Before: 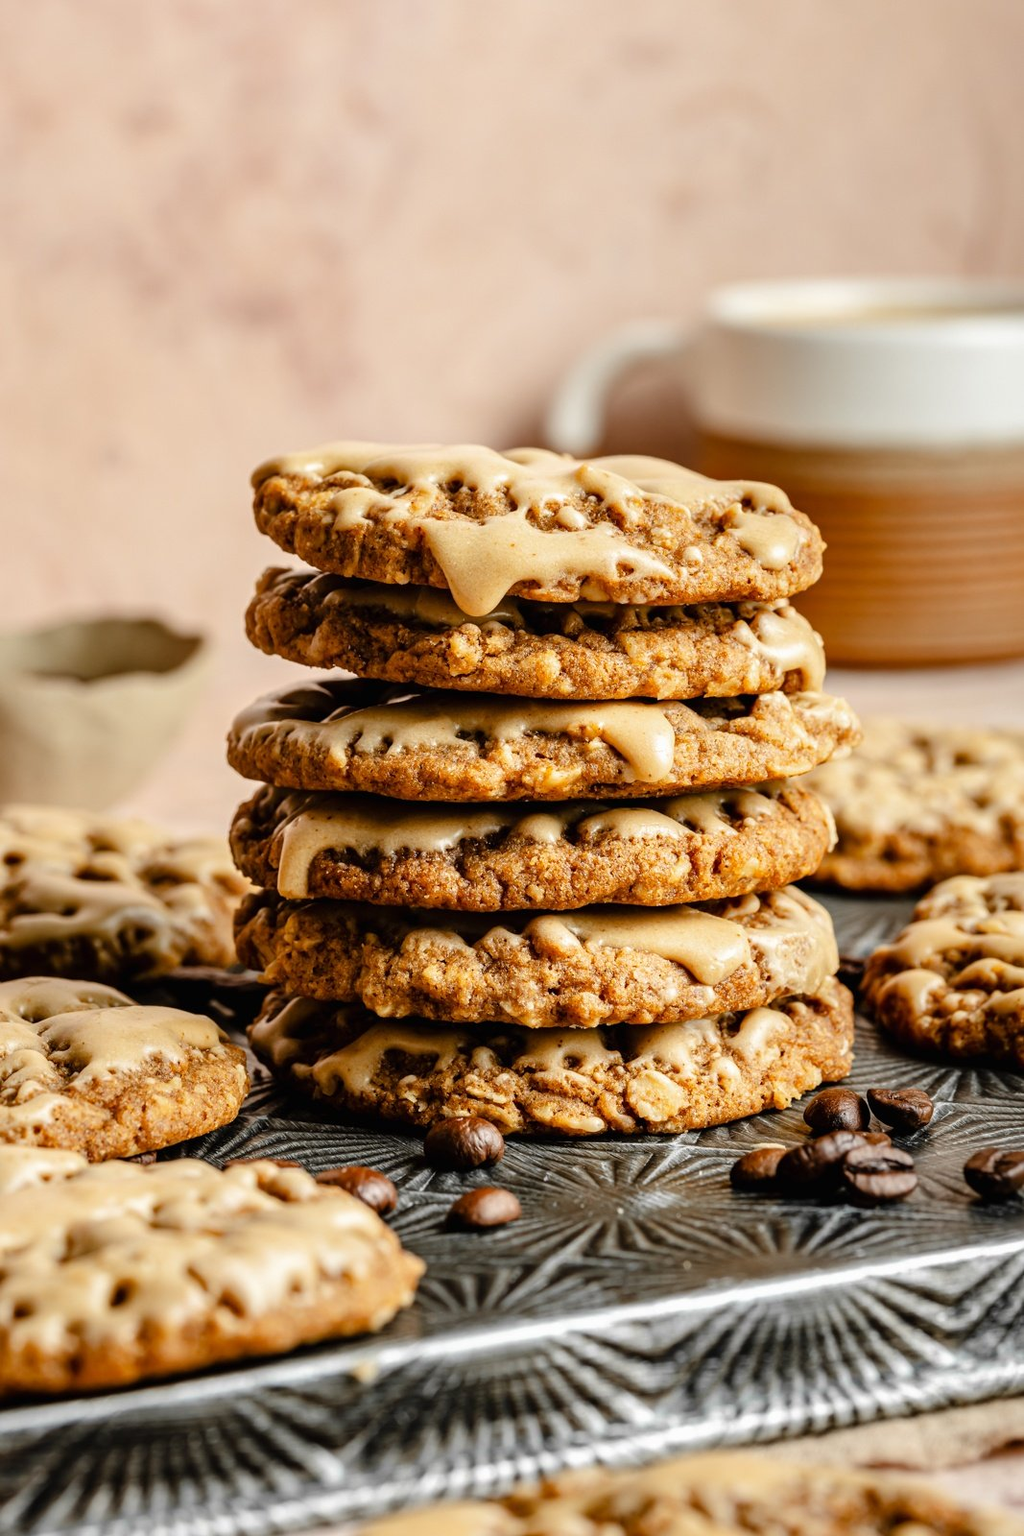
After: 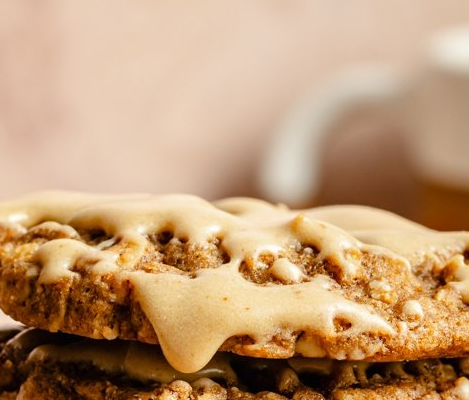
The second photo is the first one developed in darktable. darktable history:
crop: left 28.973%, top 16.862%, right 26.721%, bottom 57.898%
